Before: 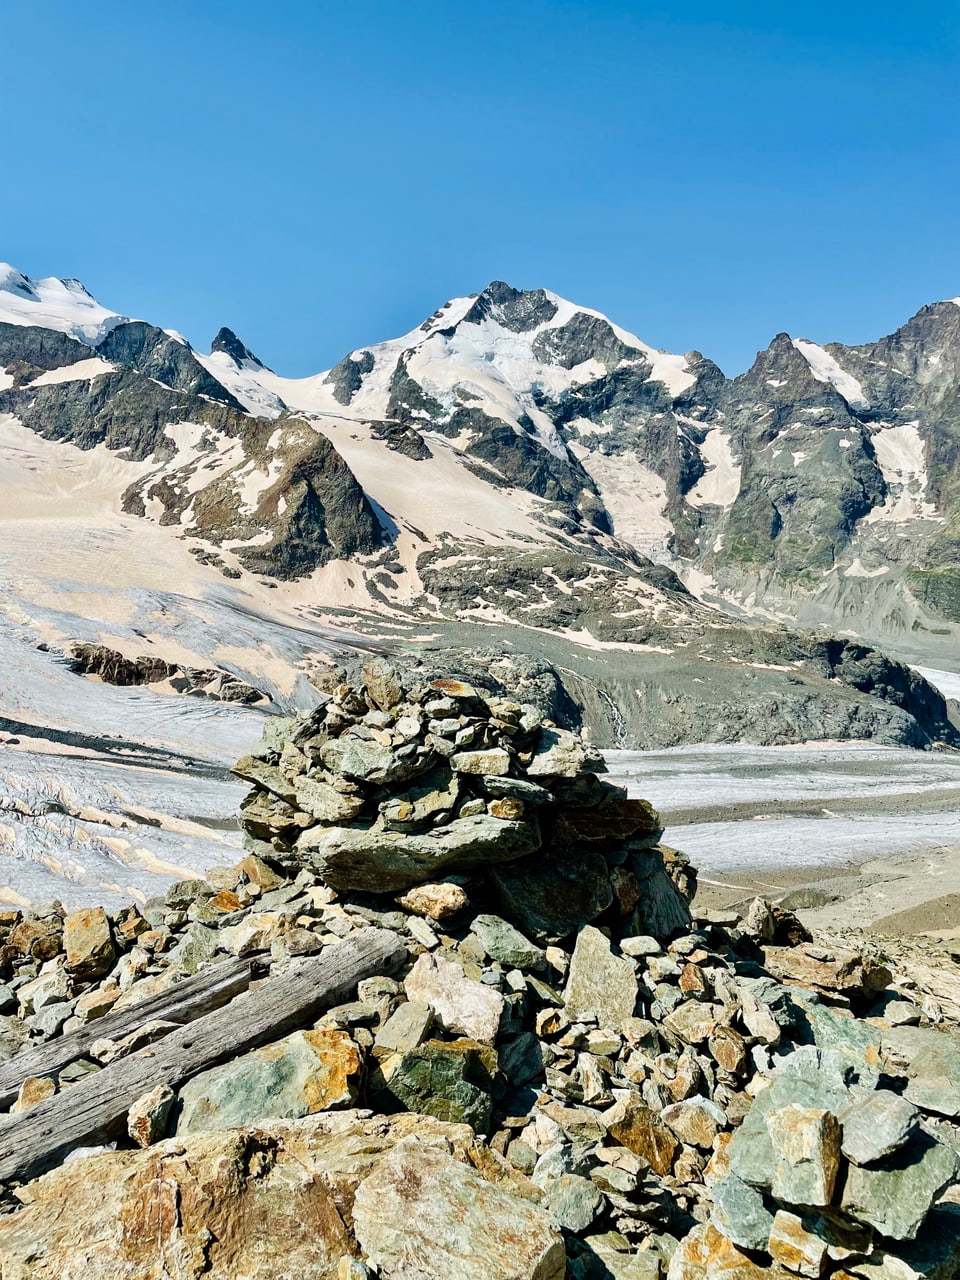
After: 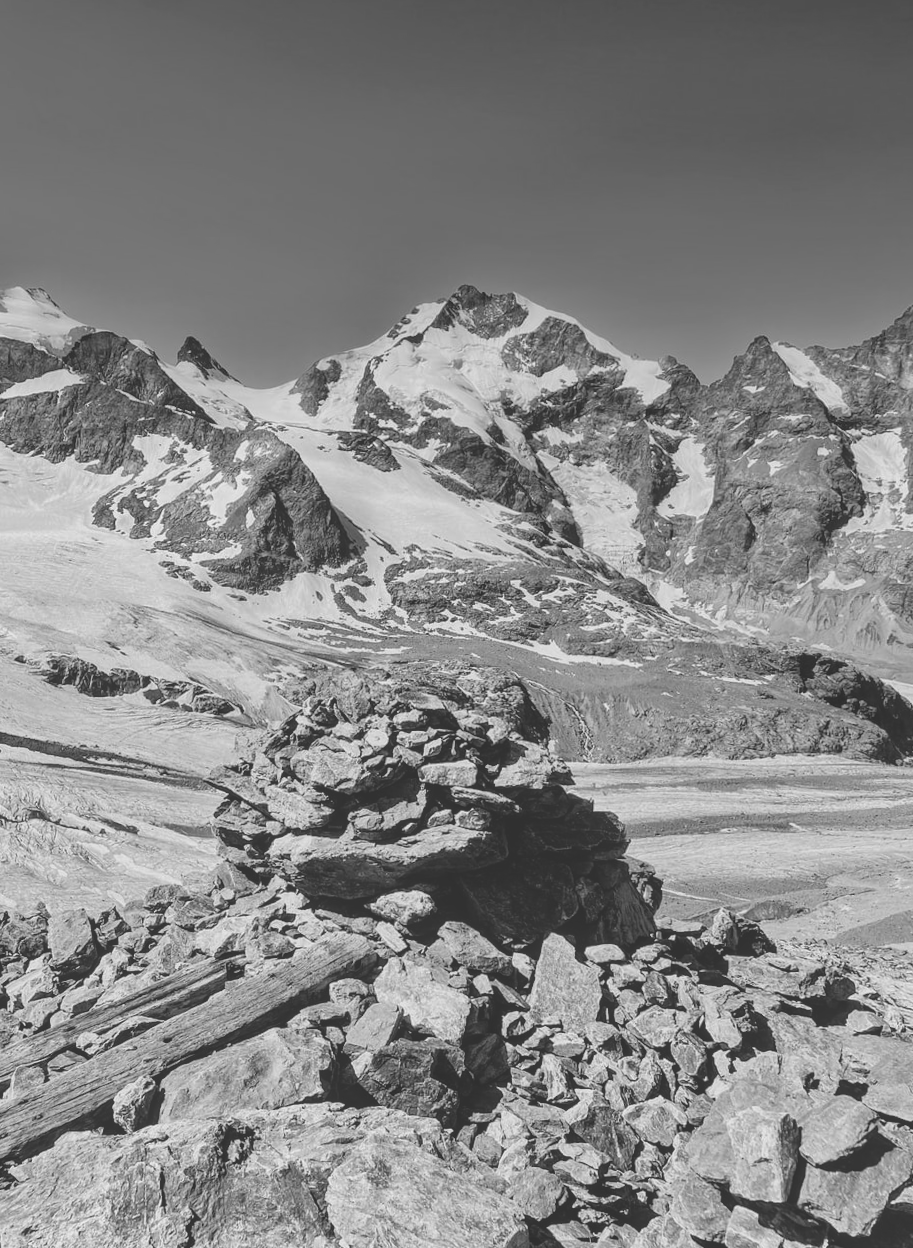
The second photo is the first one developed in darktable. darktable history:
monochrome: a 26.22, b 42.67, size 0.8
rotate and perspective: rotation 0.074°, lens shift (vertical) 0.096, lens shift (horizontal) -0.041, crop left 0.043, crop right 0.952, crop top 0.024, crop bottom 0.979
local contrast: highlights 48%, shadows 0%, detail 100%
color balance rgb: shadows lift › chroma 3%, shadows lift › hue 280.8°, power › hue 330°, highlights gain › chroma 3%, highlights gain › hue 75.6°, global offset › luminance 1.5%, perceptual saturation grading › global saturation 20%, perceptual saturation grading › highlights -25%, perceptual saturation grading › shadows 50%, global vibrance 30%
